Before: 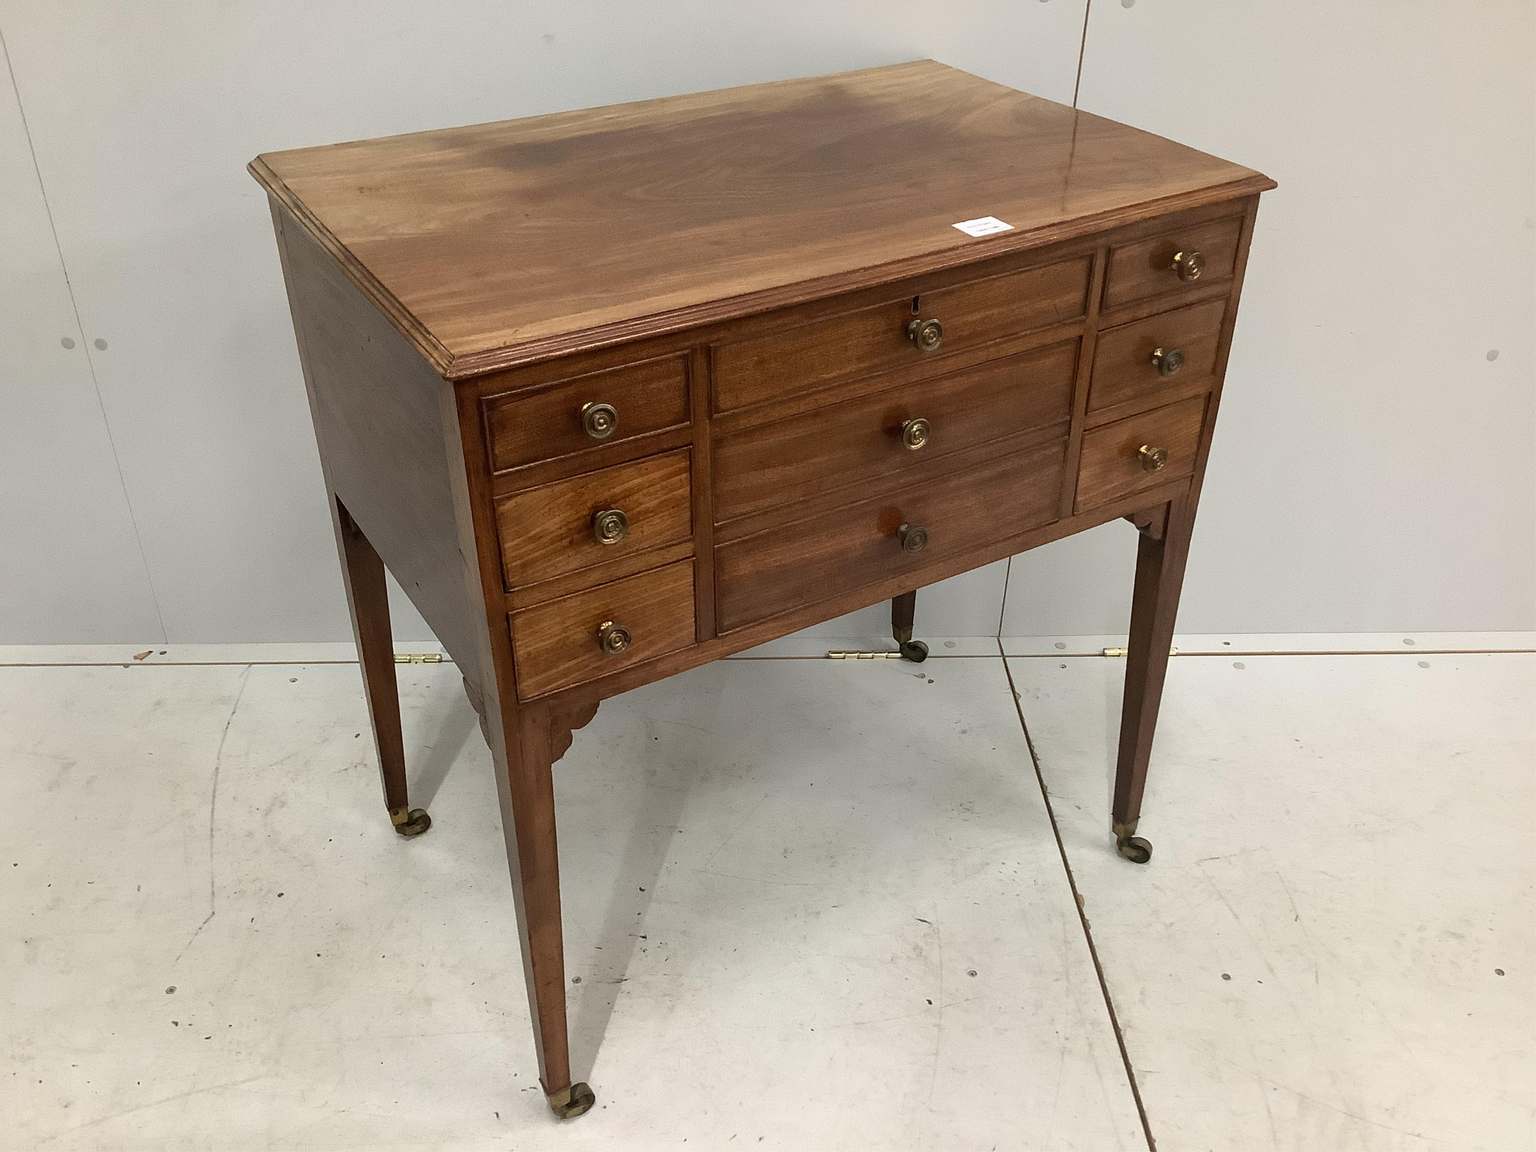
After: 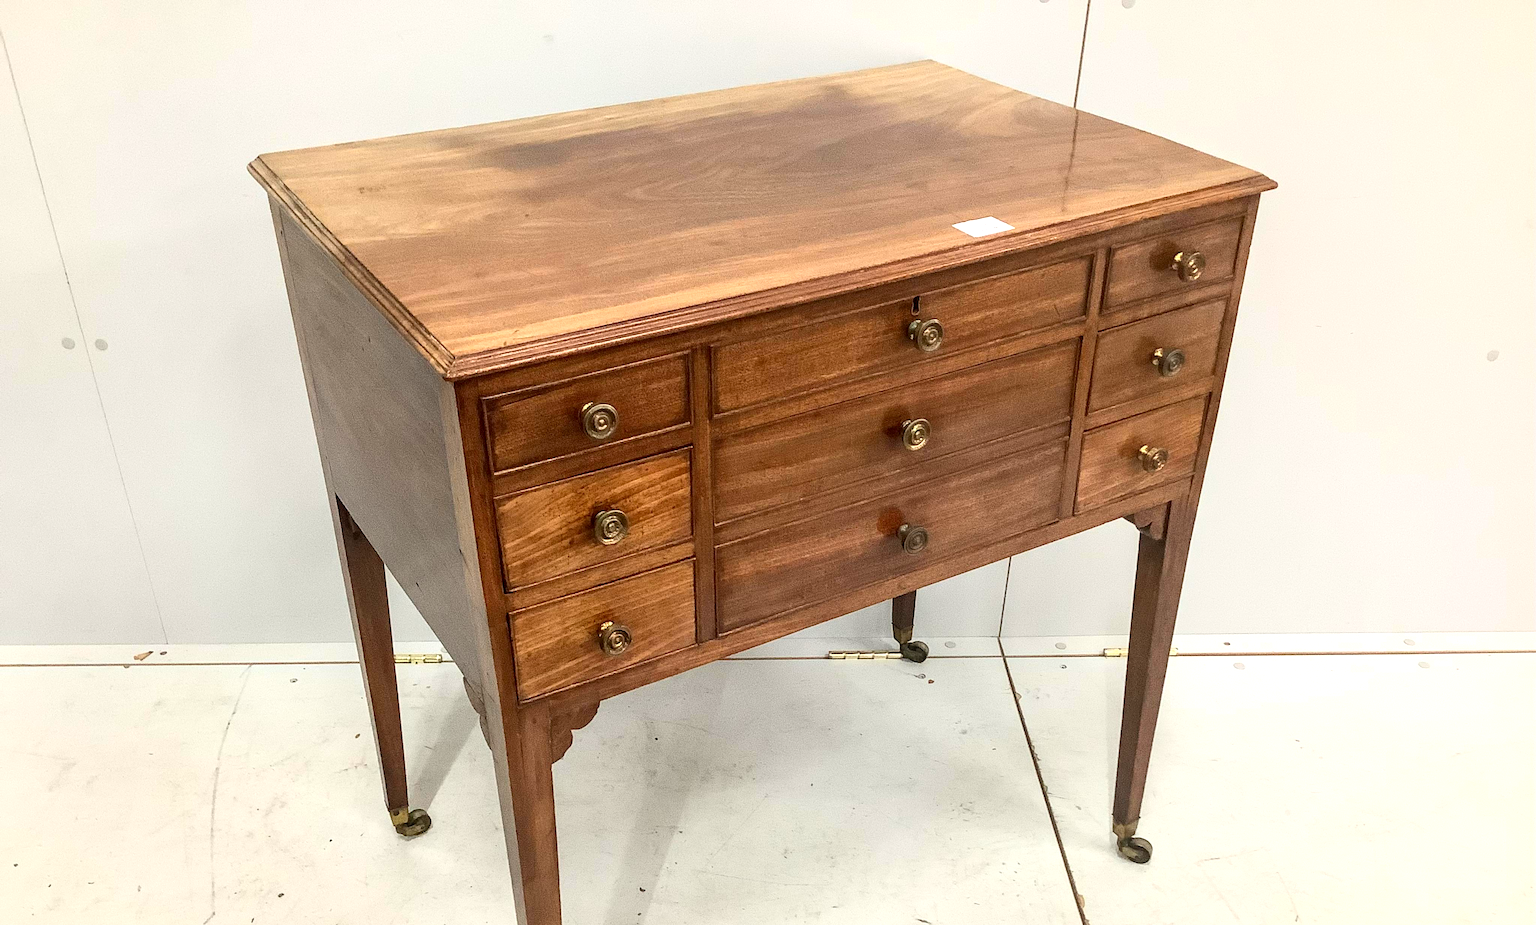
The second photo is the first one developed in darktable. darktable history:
local contrast: on, module defaults
exposure: exposure 0.6 EV, compensate highlight preservation false
crop: bottom 19.644%
contrast brightness saturation: contrast 0.2, brightness 0.16, saturation 0.22
